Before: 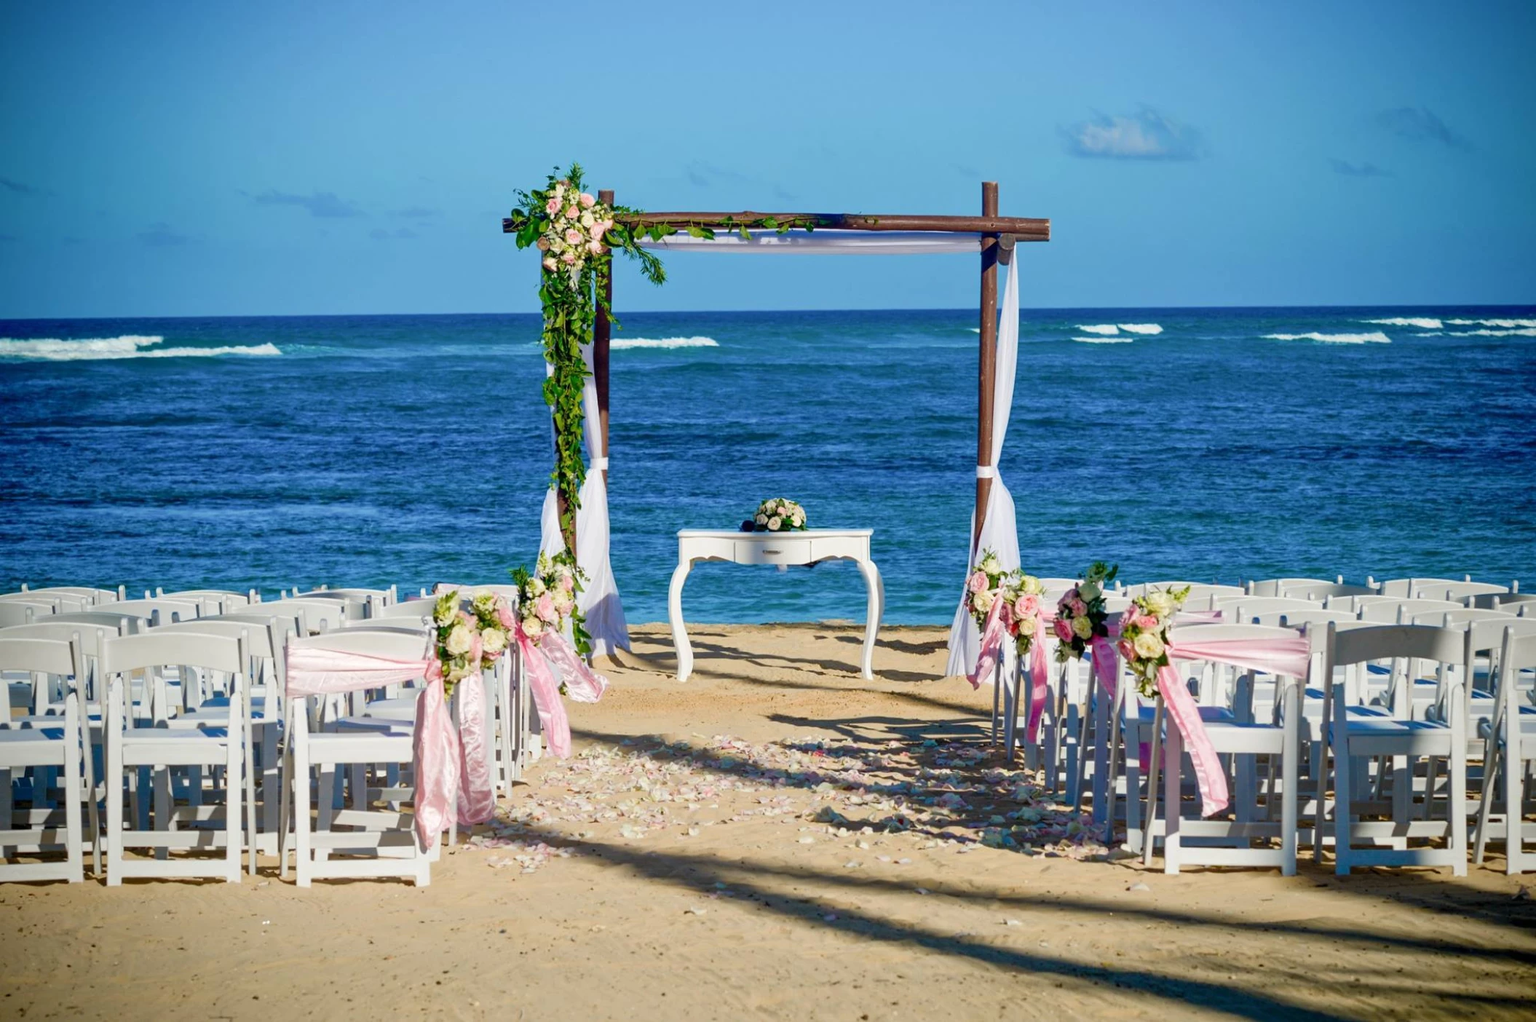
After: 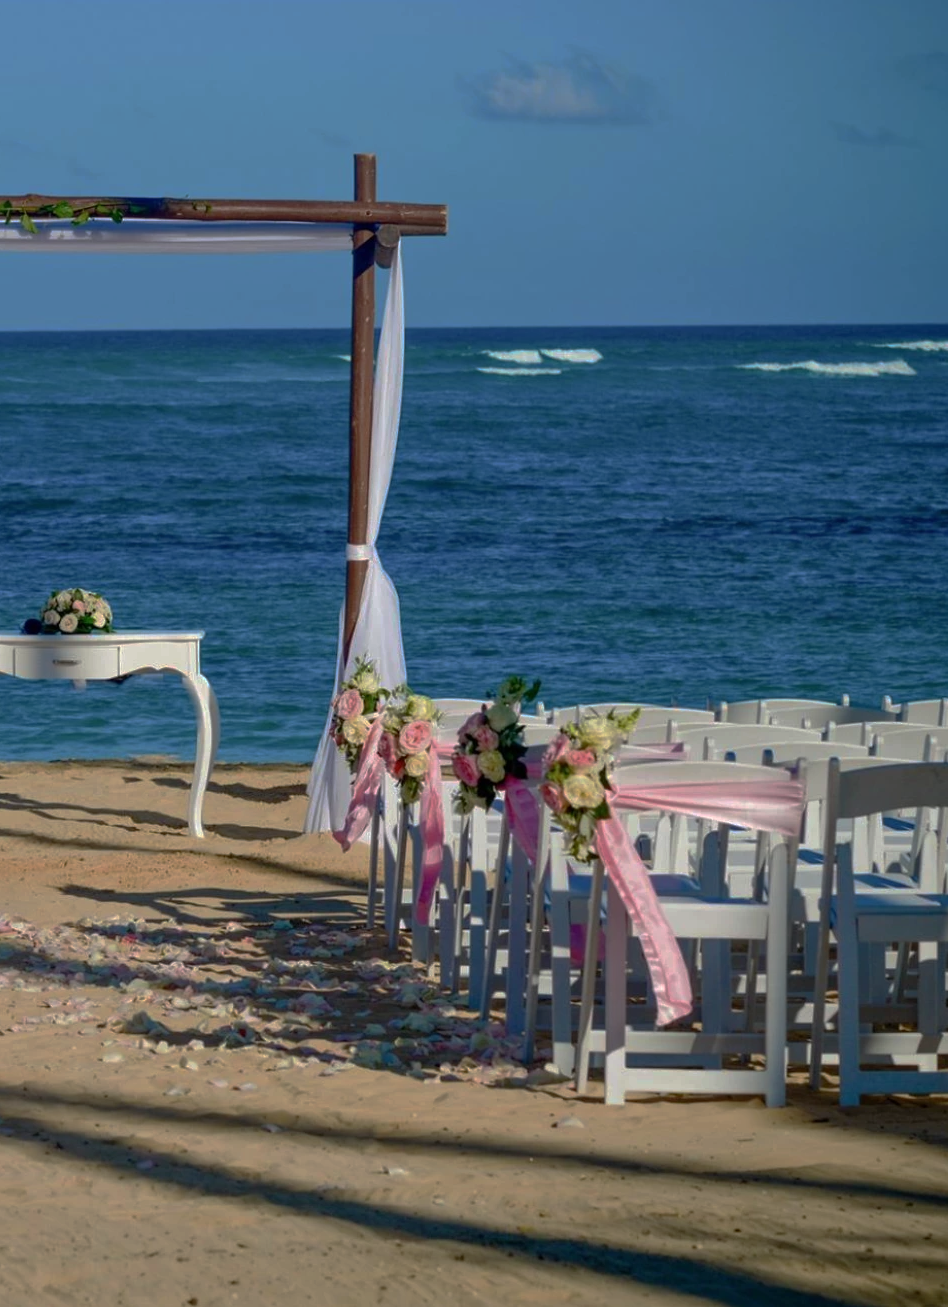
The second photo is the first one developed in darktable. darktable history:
crop: left 47.188%, top 6.851%, right 7.877%
tone equalizer: edges refinement/feathering 500, mask exposure compensation -1.57 EV, preserve details no
base curve: curves: ch0 [(0, 0) (0.826, 0.587) (1, 1)], preserve colors none
